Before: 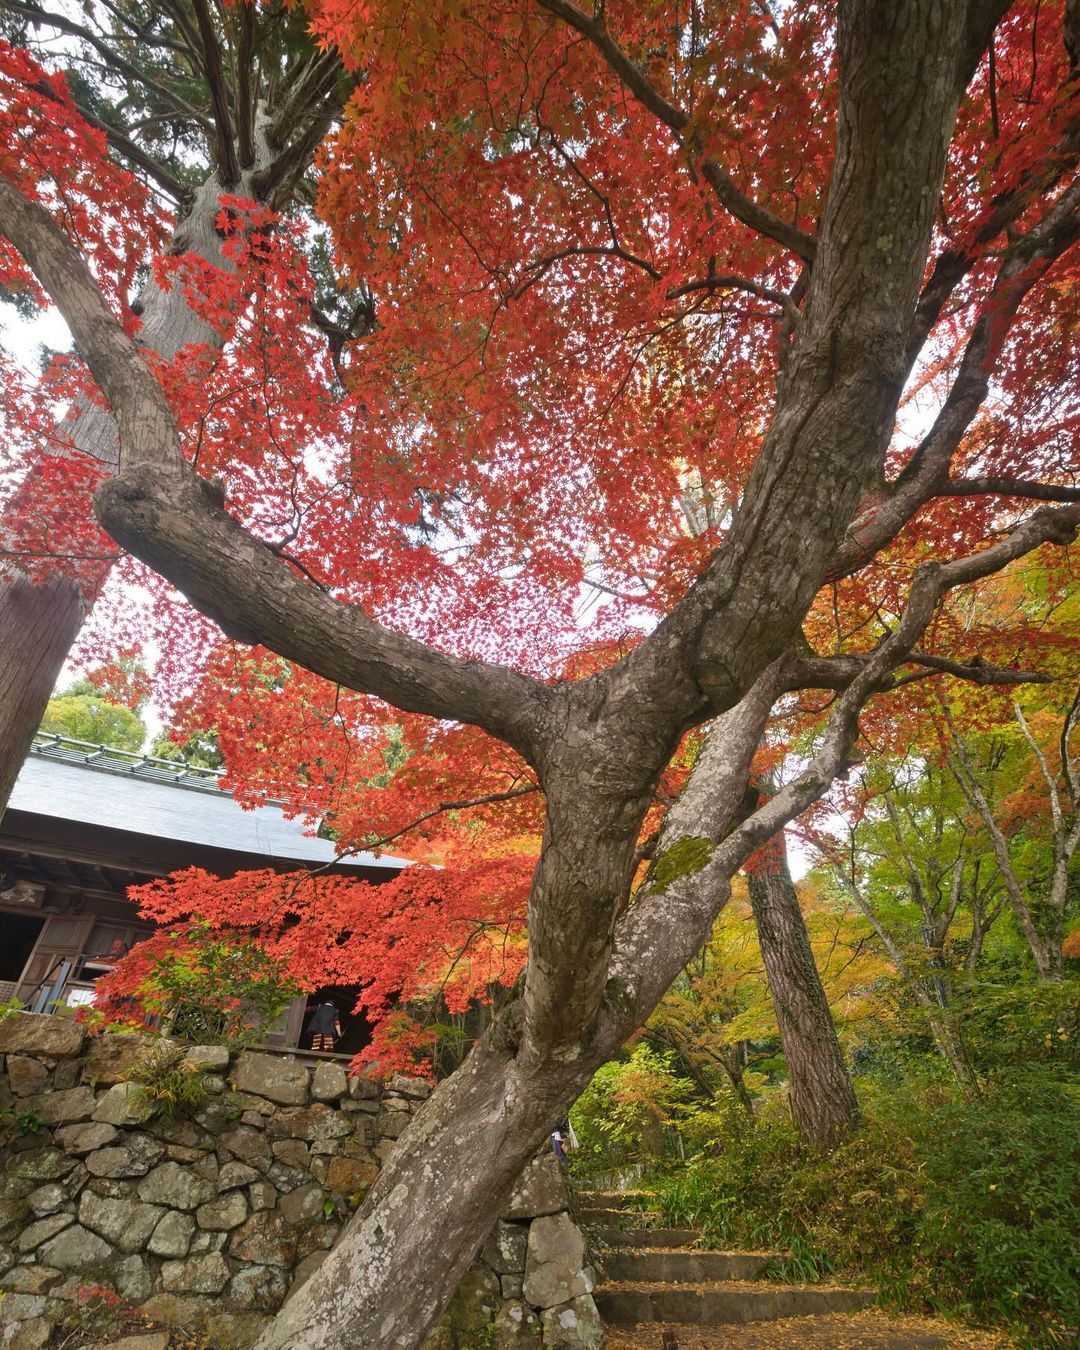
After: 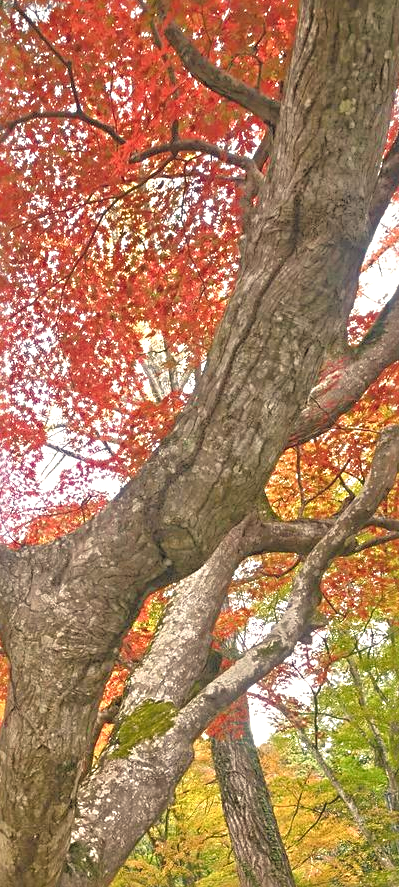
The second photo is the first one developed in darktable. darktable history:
crop and rotate: left 49.771%, top 10.095%, right 13.198%, bottom 24.154%
exposure: exposure 0.405 EV, compensate highlight preservation false
color balance rgb: shadows lift › chroma 4.151%, shadows lift › hue 255.05°, highlights gain › chroma 3.087%, highlights gain › hue 76.25°, global offset › luminance 0.701%, perceptual saturation grading › global saturation -2.292%, perceptual saturation grading › highlights -7.34%, perceptual saturation grading › mid-tones 8.177%, perceptual saturation grading › shadows 3.546%, perceptual brilliance grading › global brilliance 2.94%, perceptual brilliance grading › highlights -2.405%, perceptual brilliance grading › shadows 2.657%, global vibrance 9.458%
sharpen: radius 3.988
tone equalizer: -7 EV 0.141 EV, -6 EV 0.591 EV, -5 EV 1.18 EV, -4 EV 1.32 EV, -3 EV 1.14 EV, -2 EV 0.6 EV, -1 EV 0.168 EV
